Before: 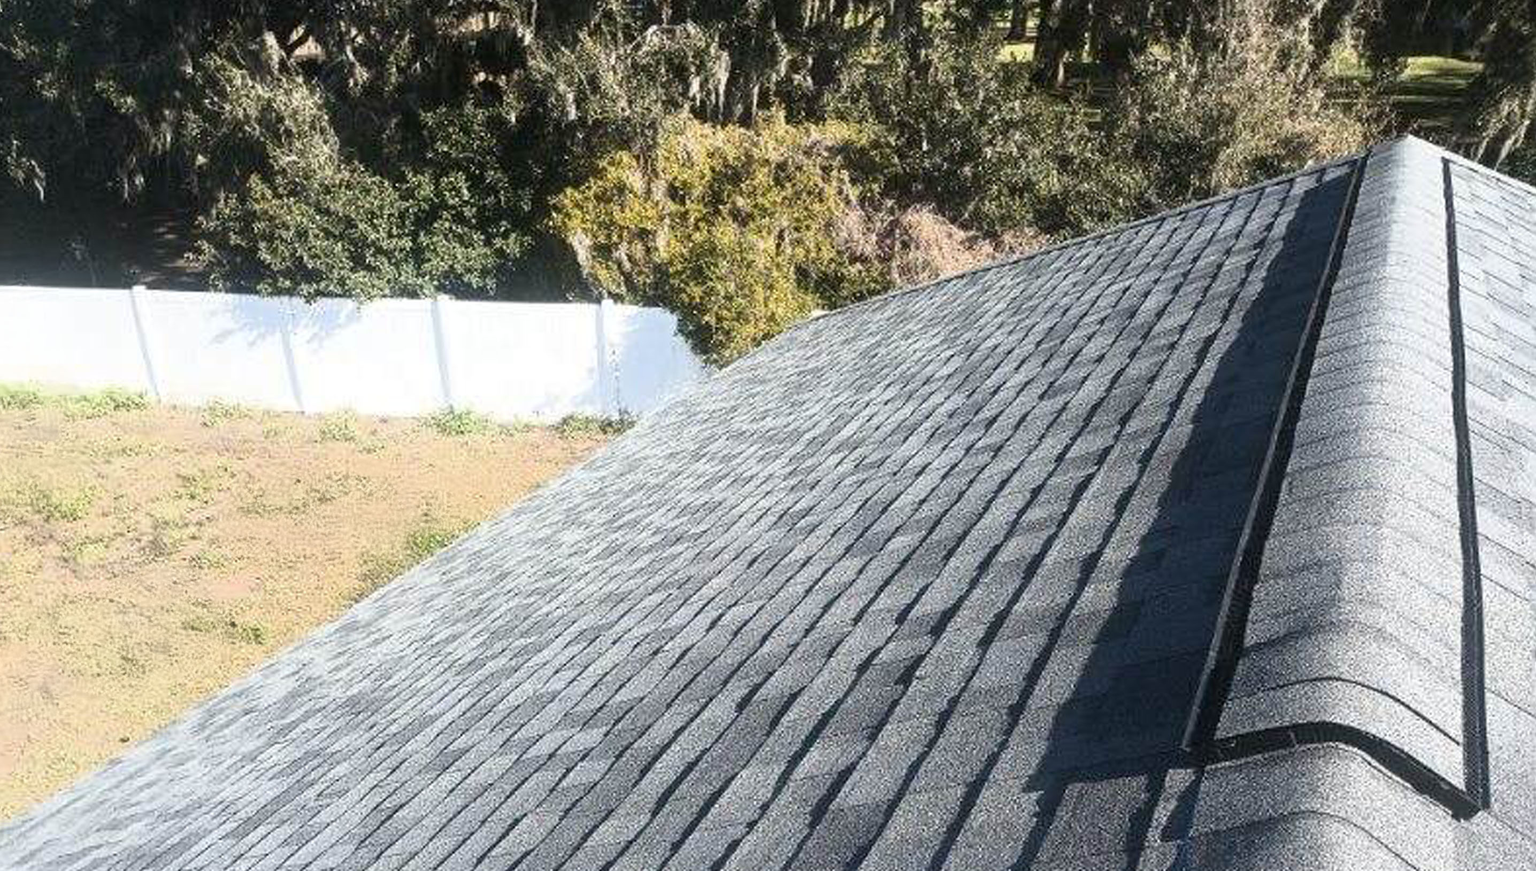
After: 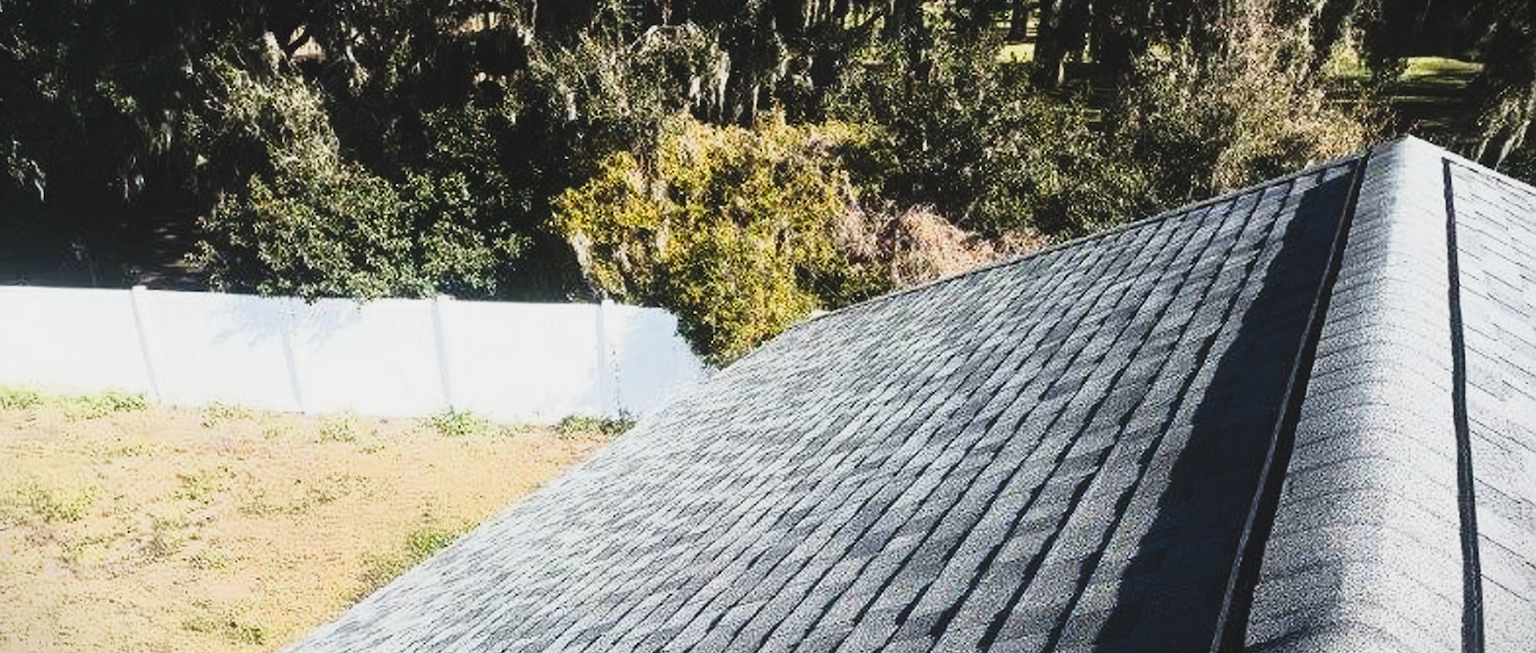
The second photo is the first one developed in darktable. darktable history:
crop: bottom 24.992%
vignetting: fall-off start 99.24%, brightness -0.479, width/height ratio 1.308, unbound false
tone curve: curves: ch0 [(0, 0.072) (0.249, 0.176) (0.518, 0.489) (0.832, 0.854) (1, 0.948)], preserve colors none
